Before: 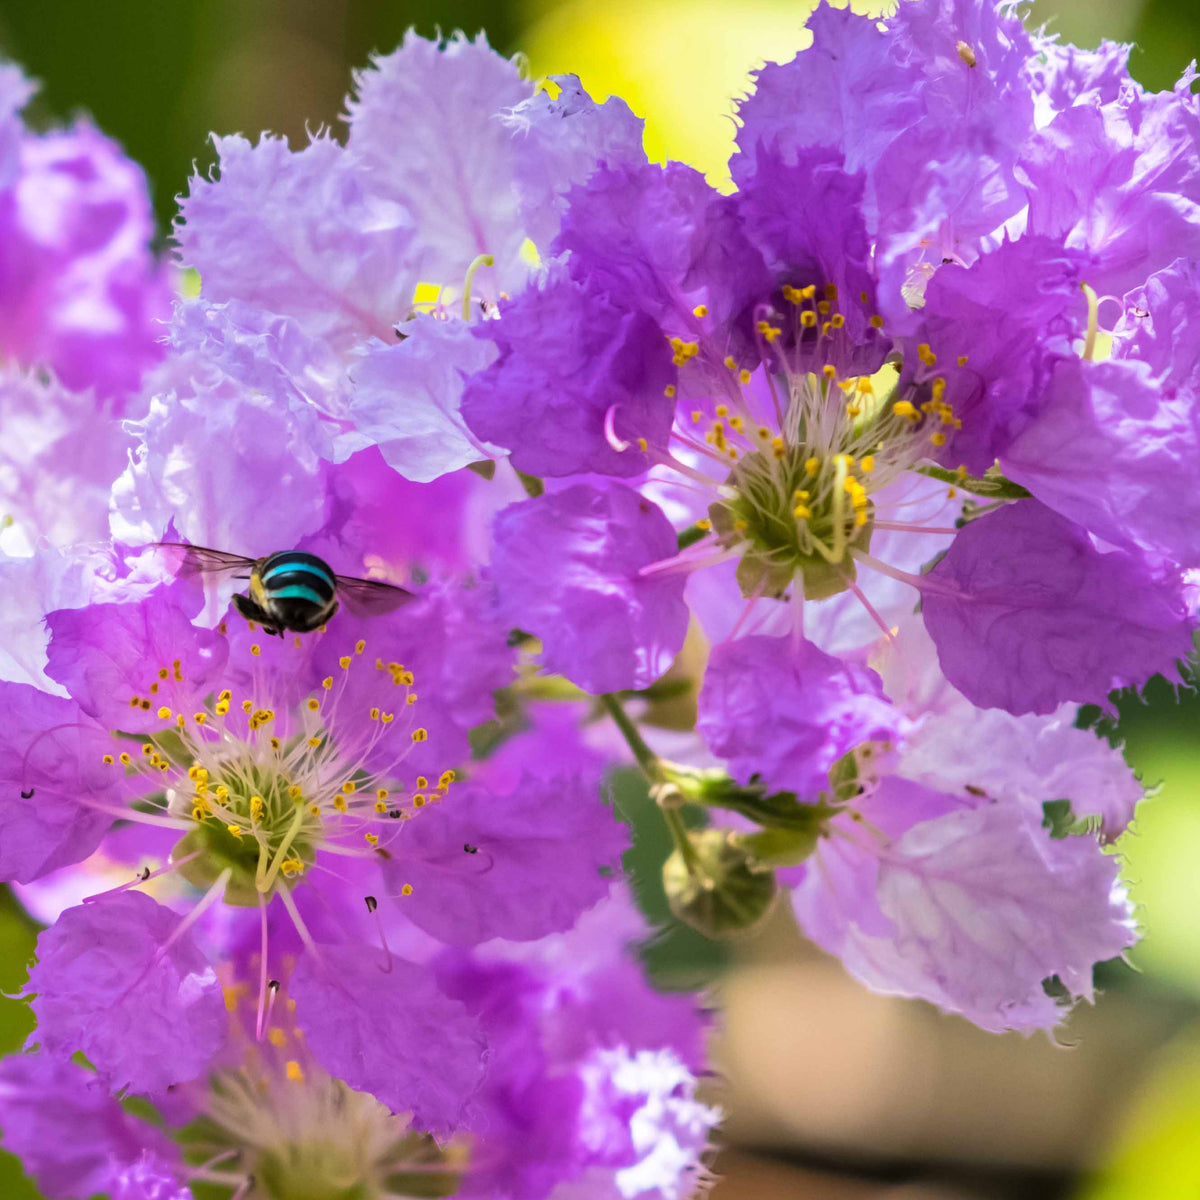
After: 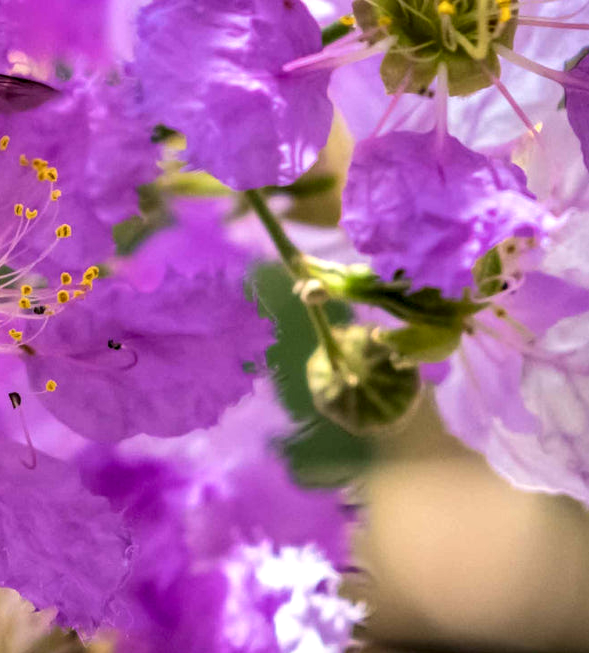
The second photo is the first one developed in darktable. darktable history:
local contrast: highlights 29%, detail 150%
crop: left 29.689%, top 42.03%, right 21.22%, bottom 3.487%
color correction: highlights b* 3.05
